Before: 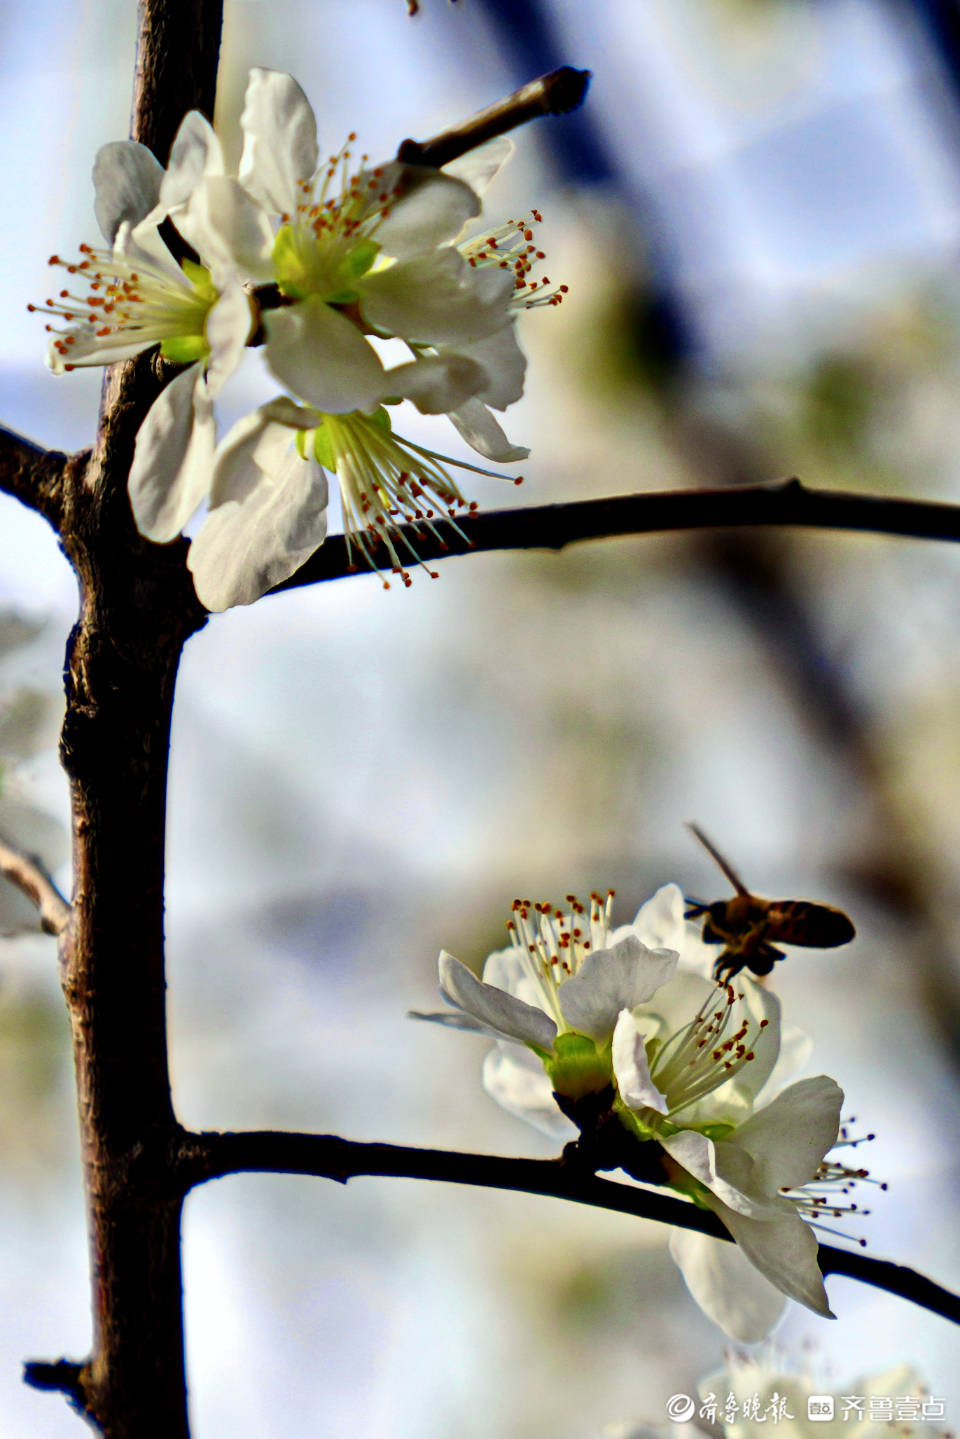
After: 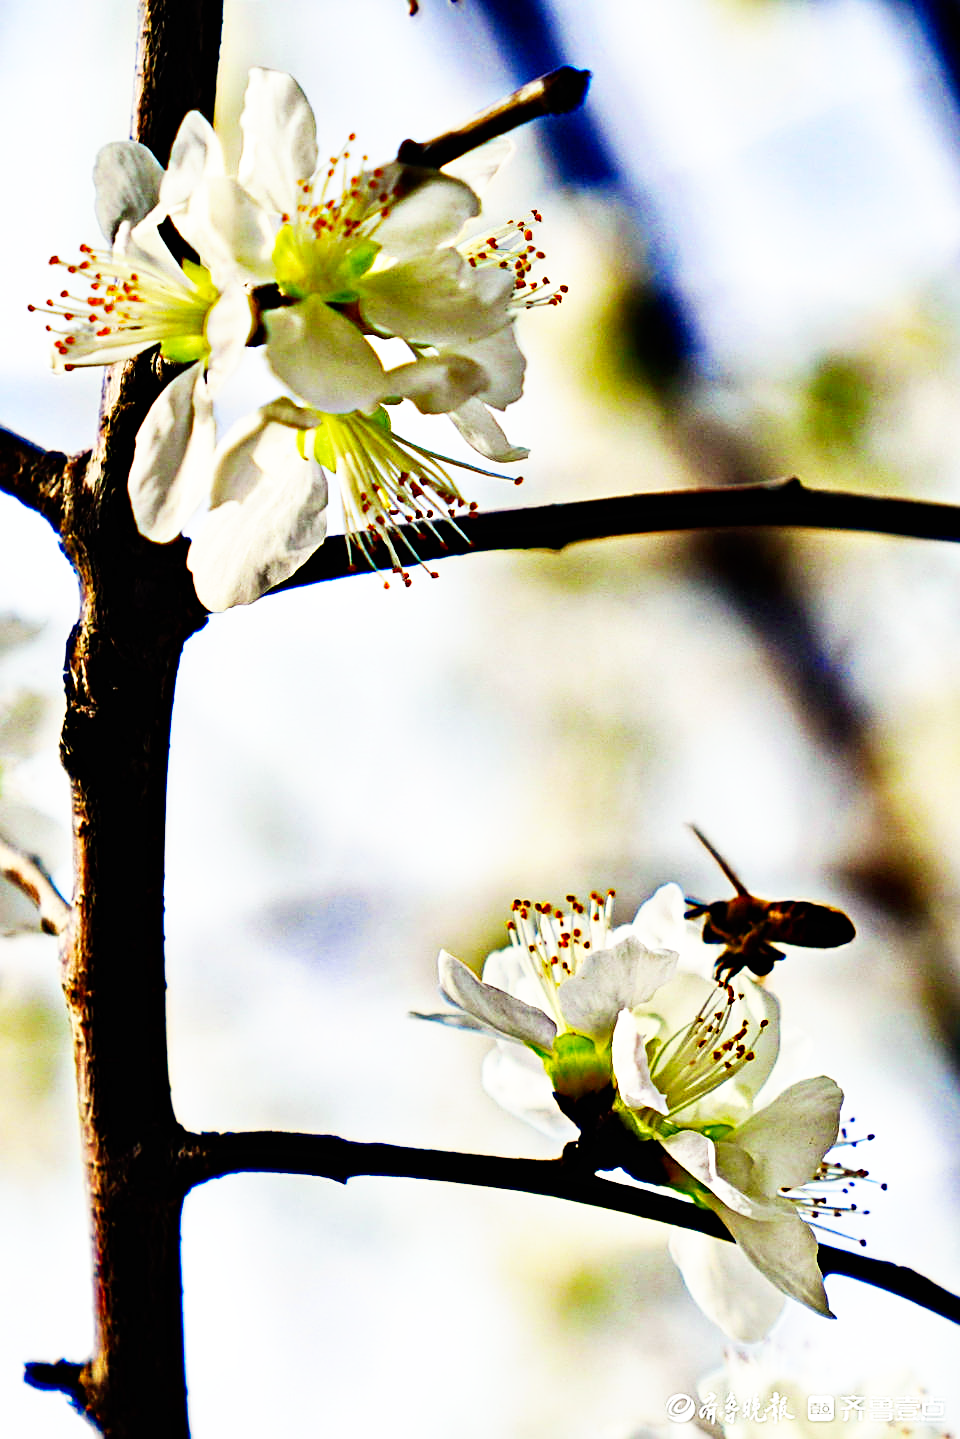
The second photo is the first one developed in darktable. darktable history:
sharpen: on, module defaults
haze removal: compatibility mode true, adaptive false
base curve: curves: ch0 [(0, 0) (0.007, 0.004) (0.027, 0.03) (0.046, 0.07) (0.207, 0.54) (0.442, 0.872) (0.673, 0.972) (1, 1)], preserve colors none
